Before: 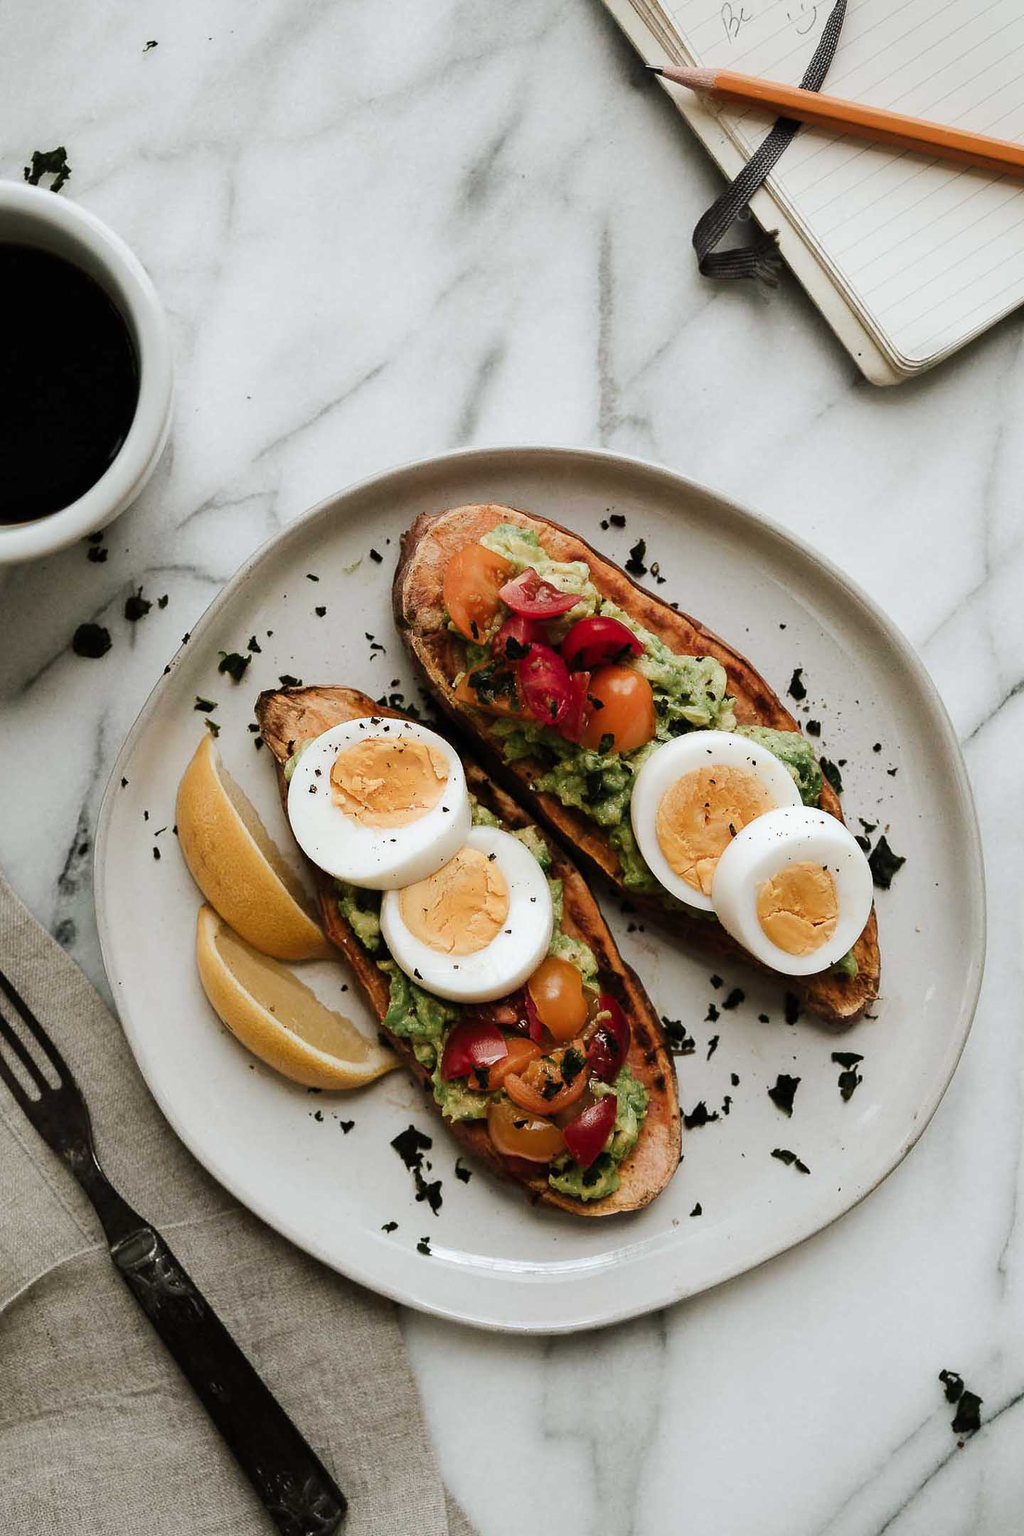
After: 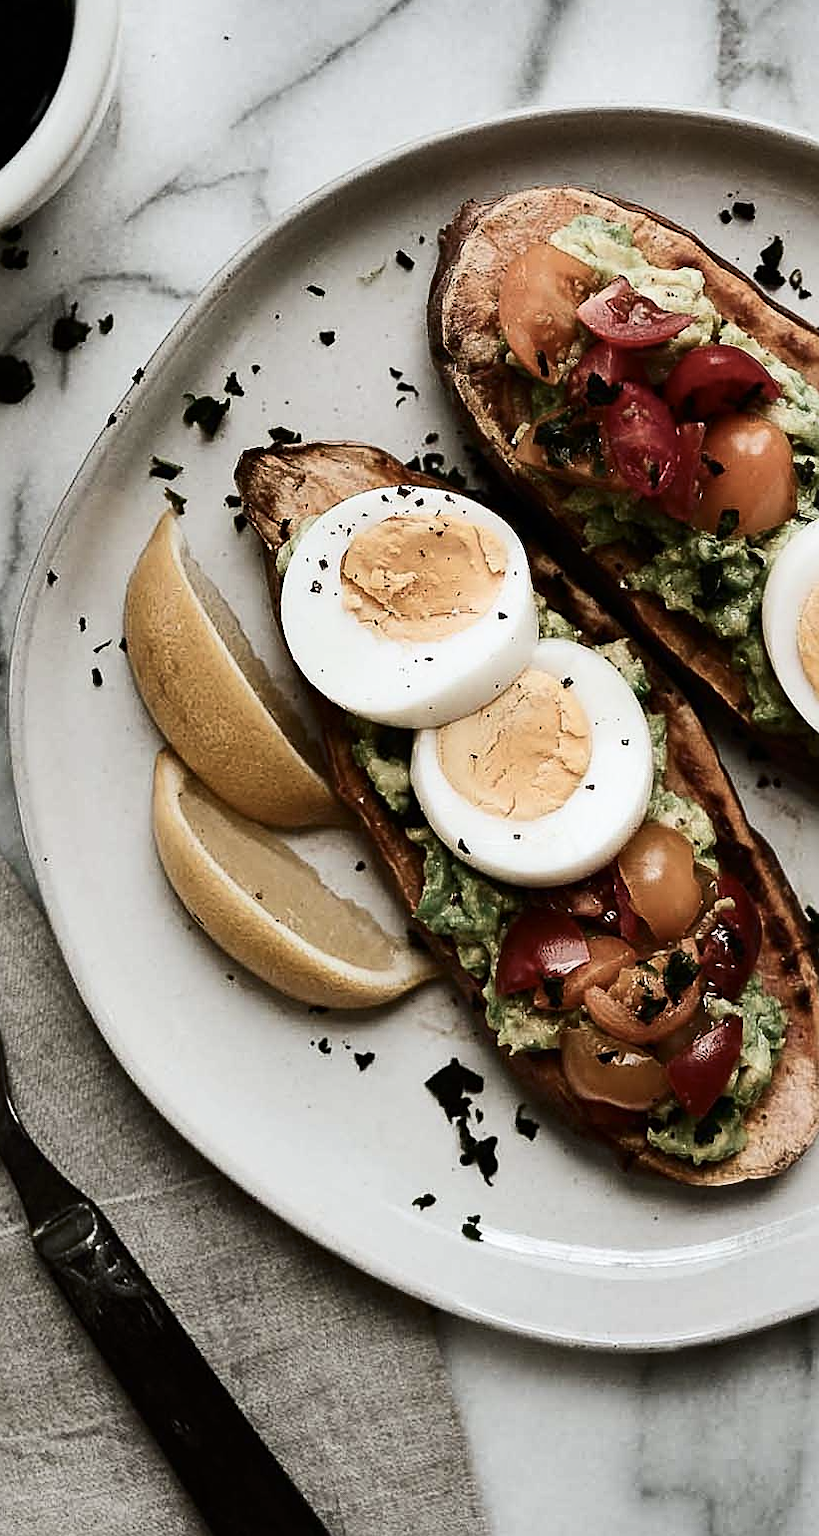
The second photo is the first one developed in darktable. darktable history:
contrast brightness saturation: contrast 0.248, saturation -0.307
crop: left 8.581%, top 24.154%, right 34.317%, bottom 4.506%
shadows and highlights: radius 107.01, shadows 41.05, highlights -72.71, low approximation 0.01, soften with gaussian
sharpen: on, module defaults
